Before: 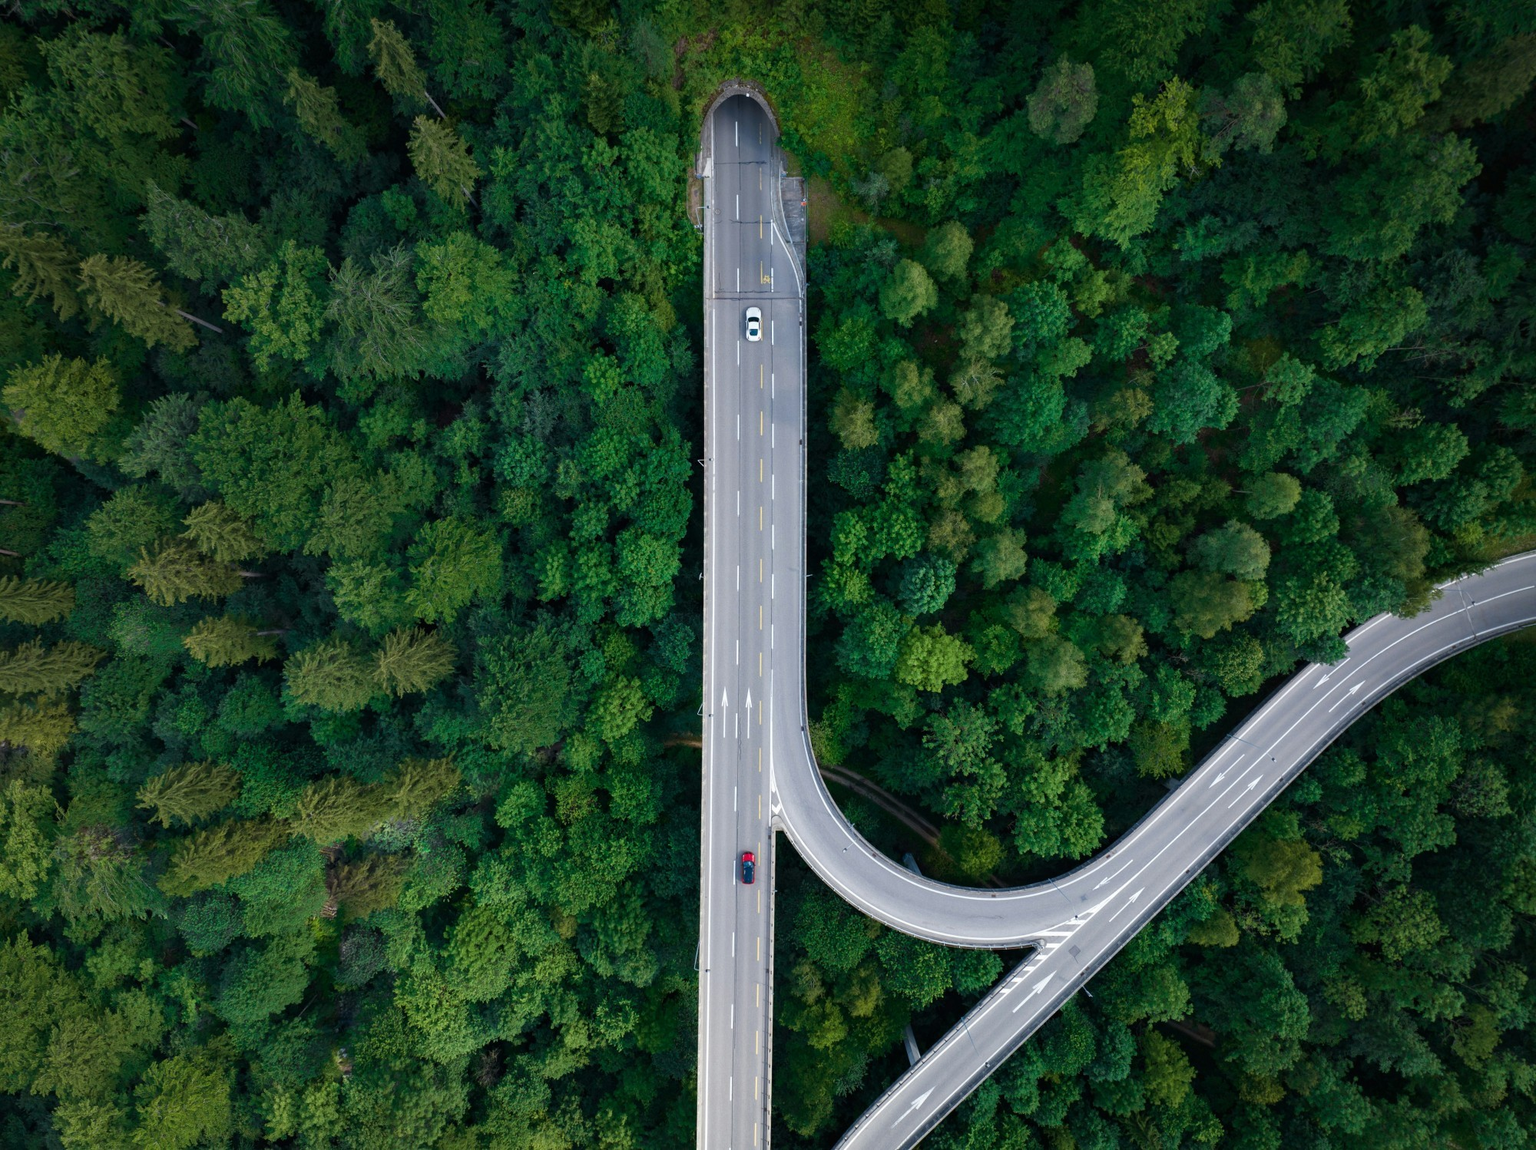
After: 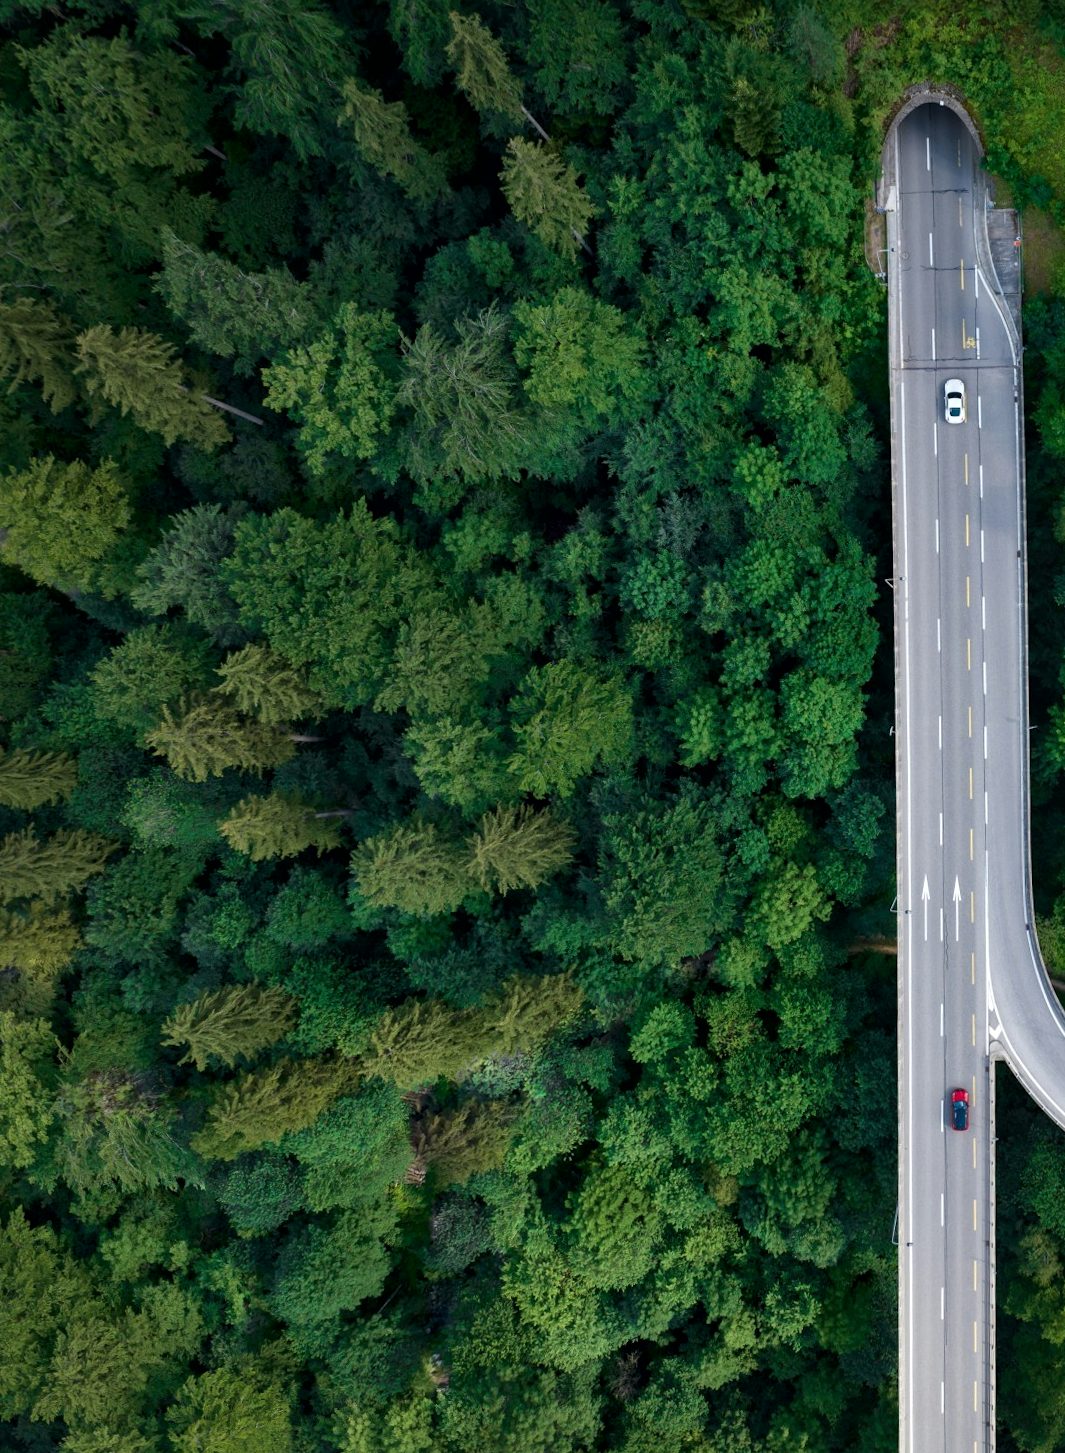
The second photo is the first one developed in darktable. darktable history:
crop: left 0.587%, right 45.588%, bottom 0.086%
local contrast: mode bilateral grid, contrast 20, coarseness 50, detail 132%, midtone range 0.2
rotate and perspective: rotation -1°, crop left 0.011, crop right 0.989, crop top 0.025, crop bottom 0.975
